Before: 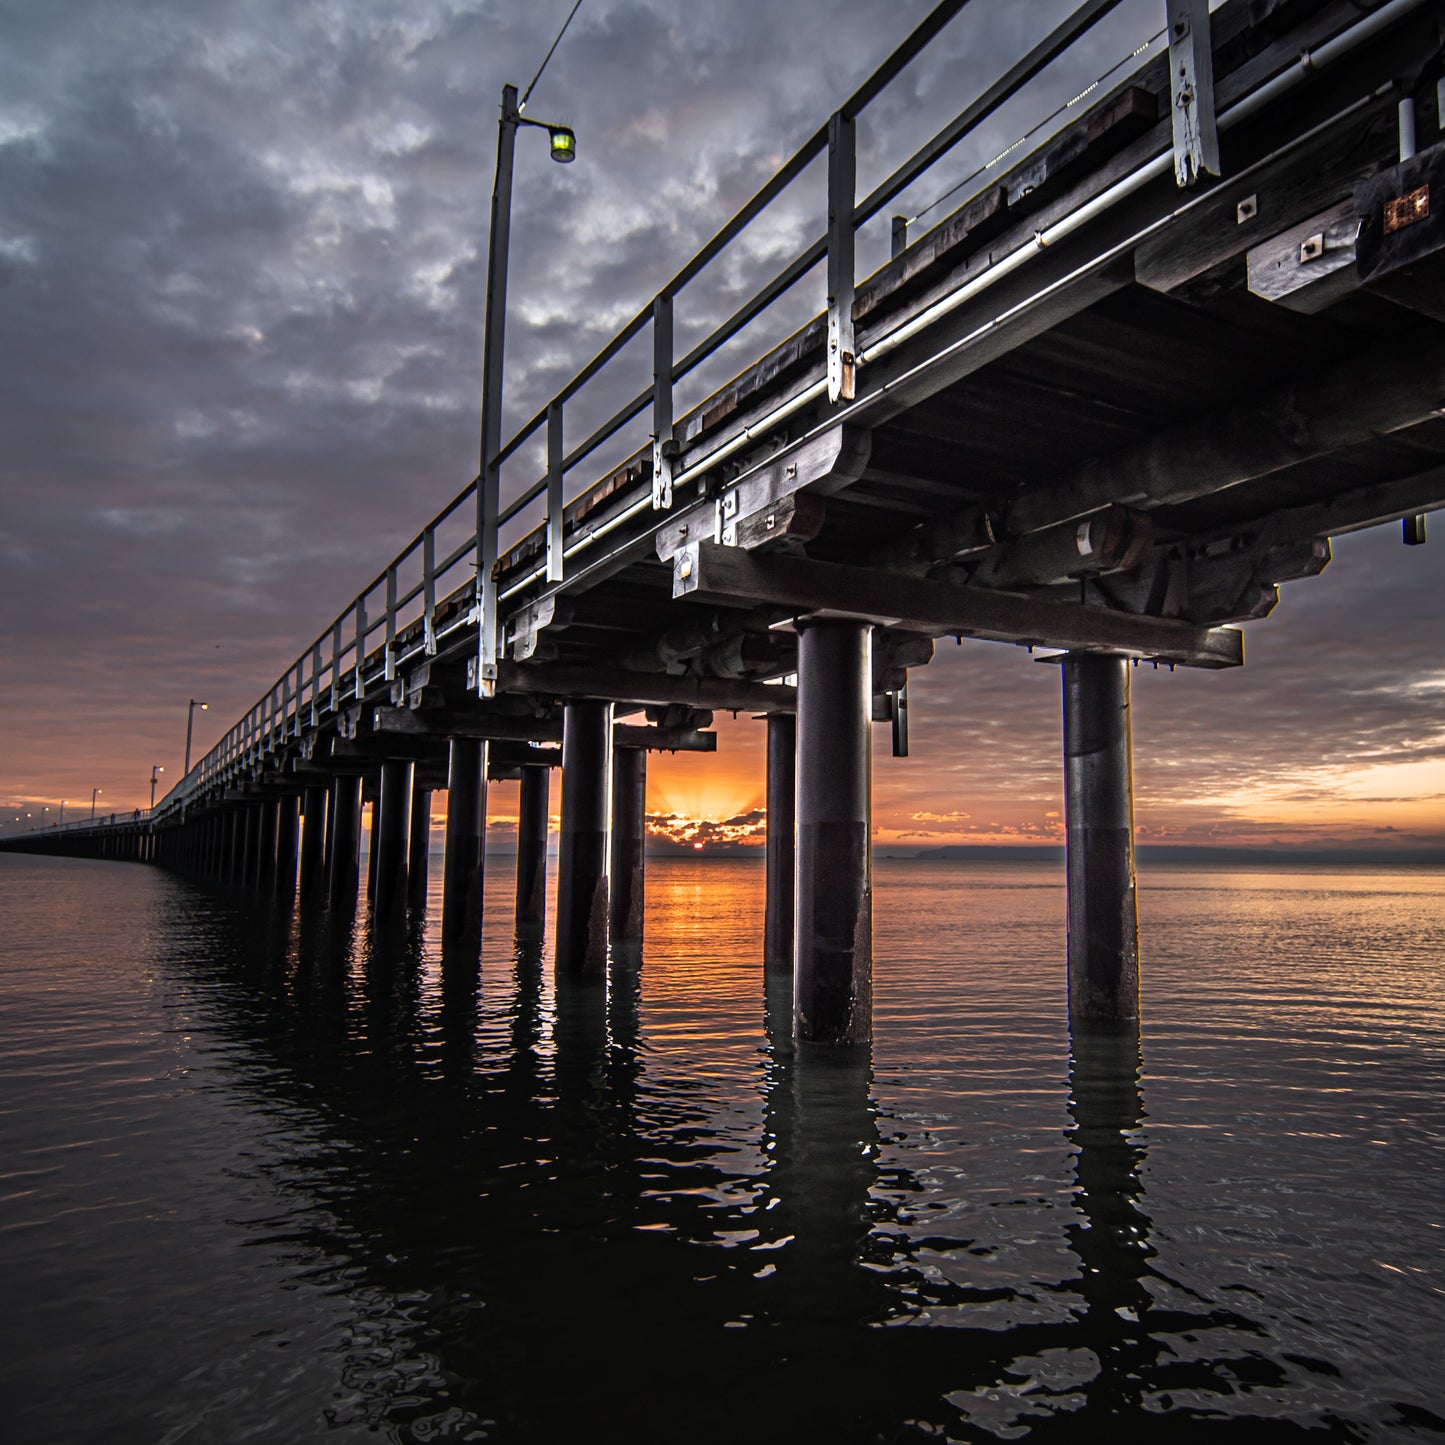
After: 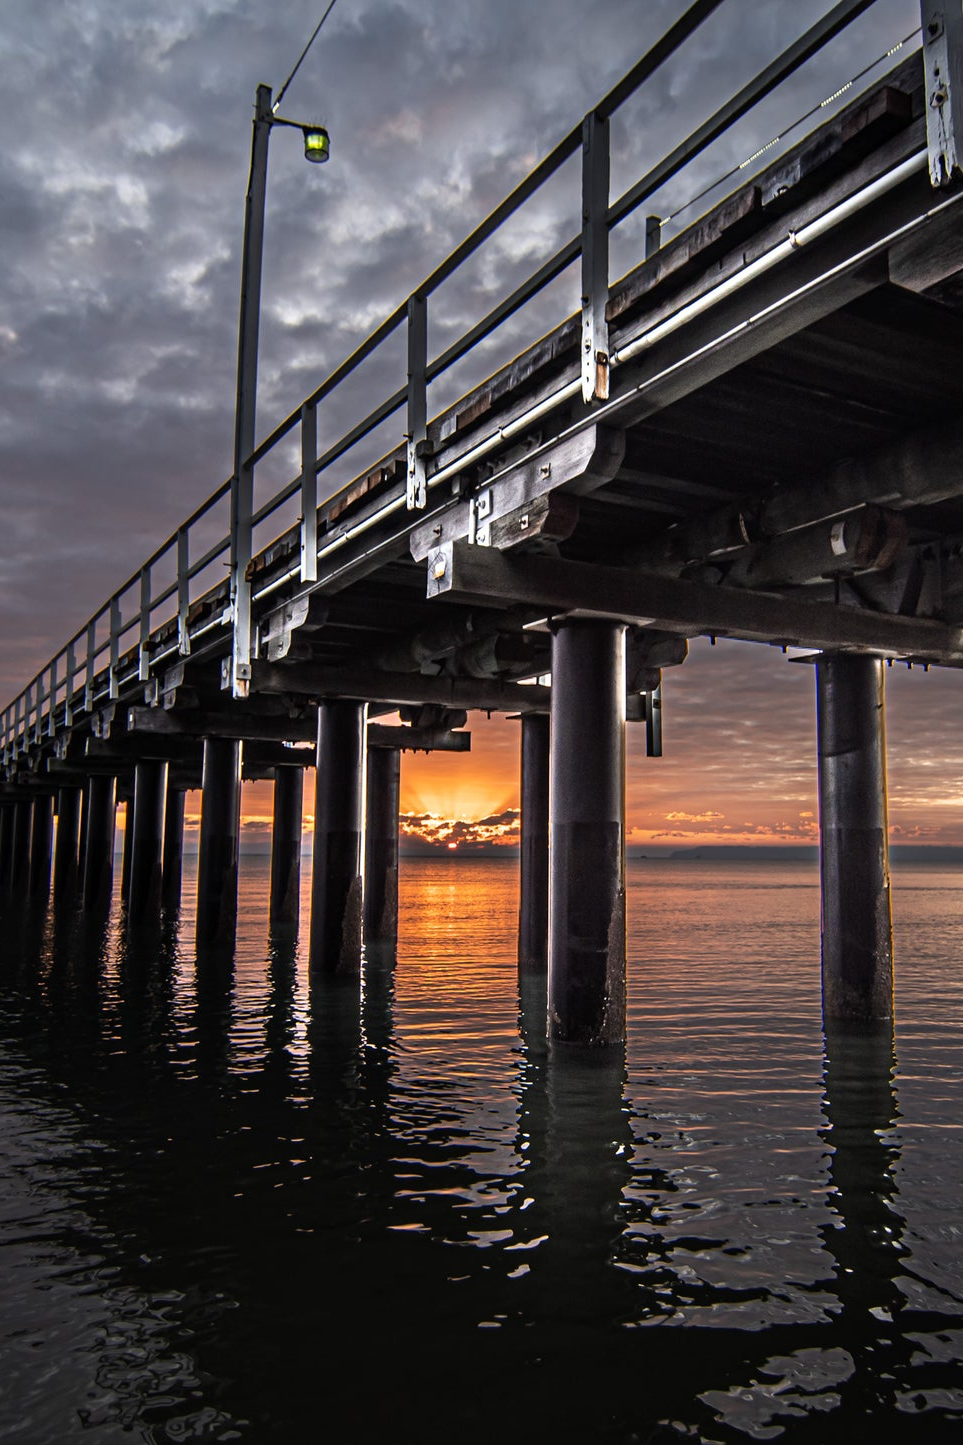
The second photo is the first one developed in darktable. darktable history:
crop: left 17.087%, right 16.207%
